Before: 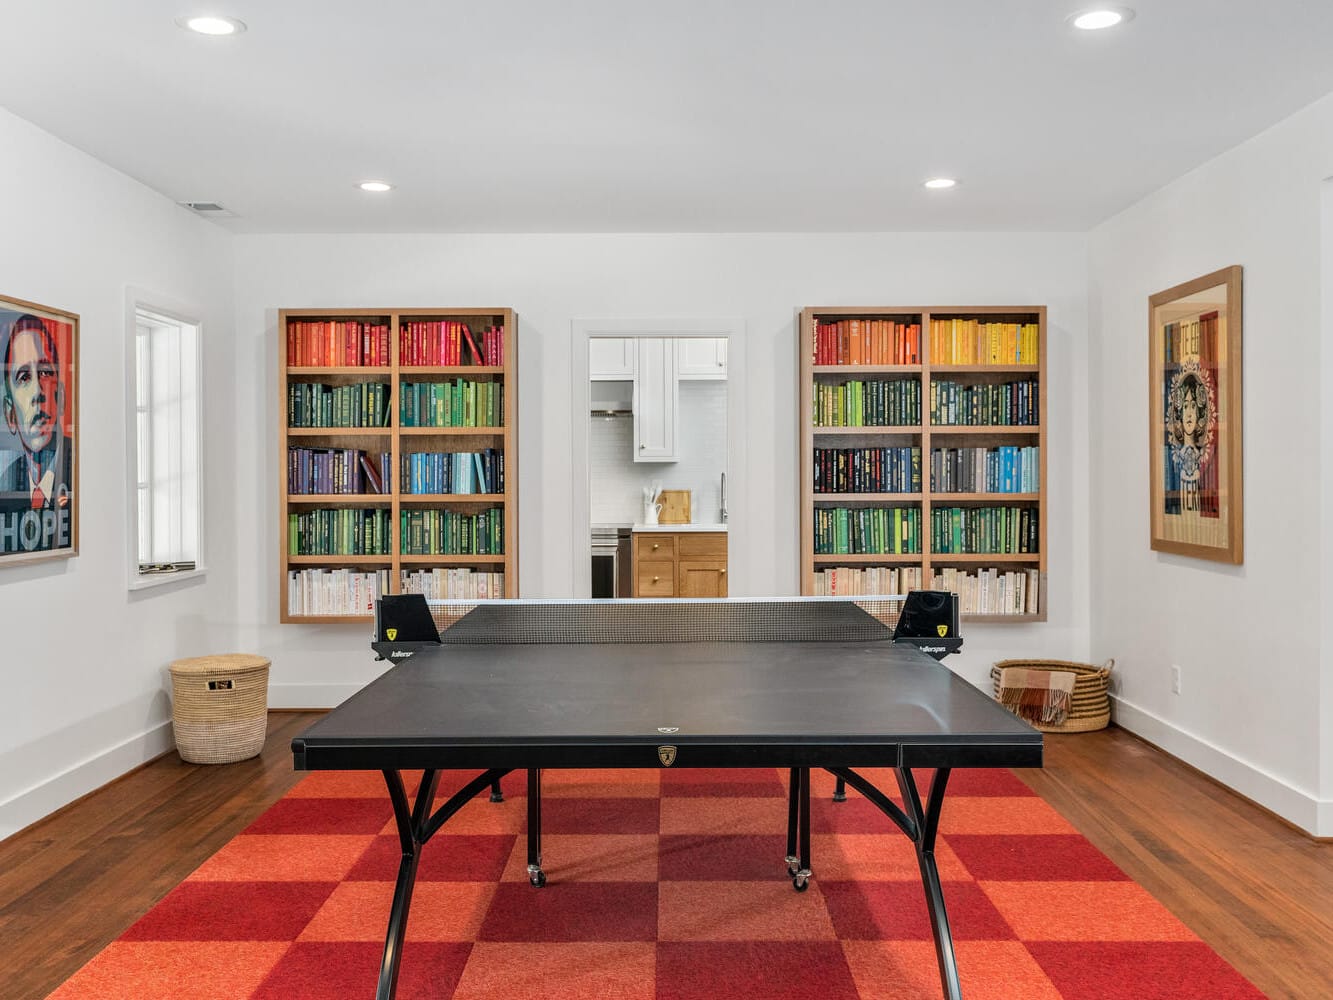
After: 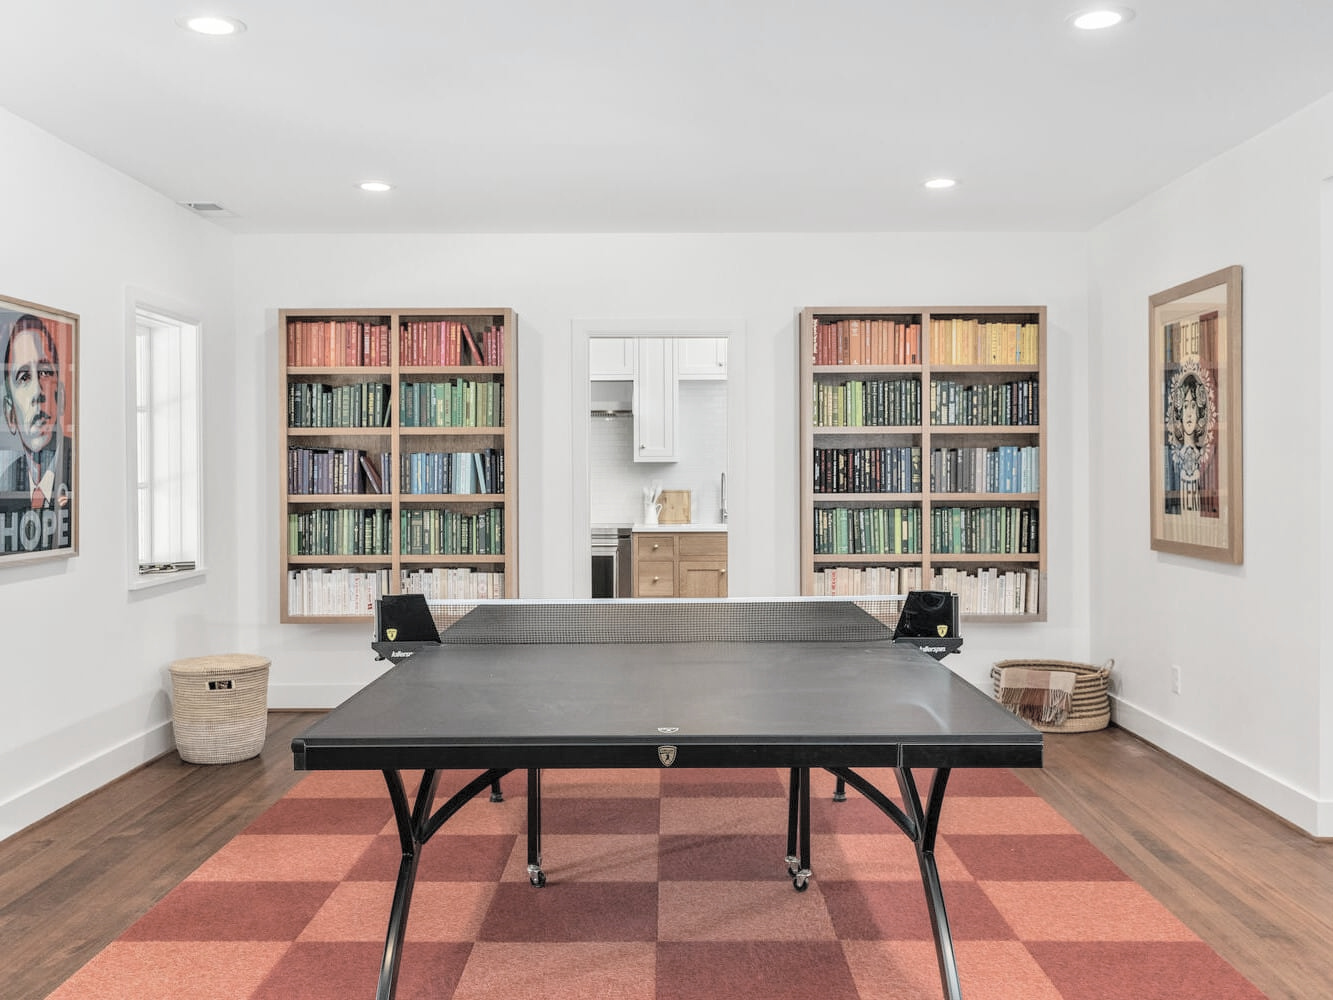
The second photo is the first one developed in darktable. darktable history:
contrast brightness saturation: brightness 0.188, saturation -0.499
